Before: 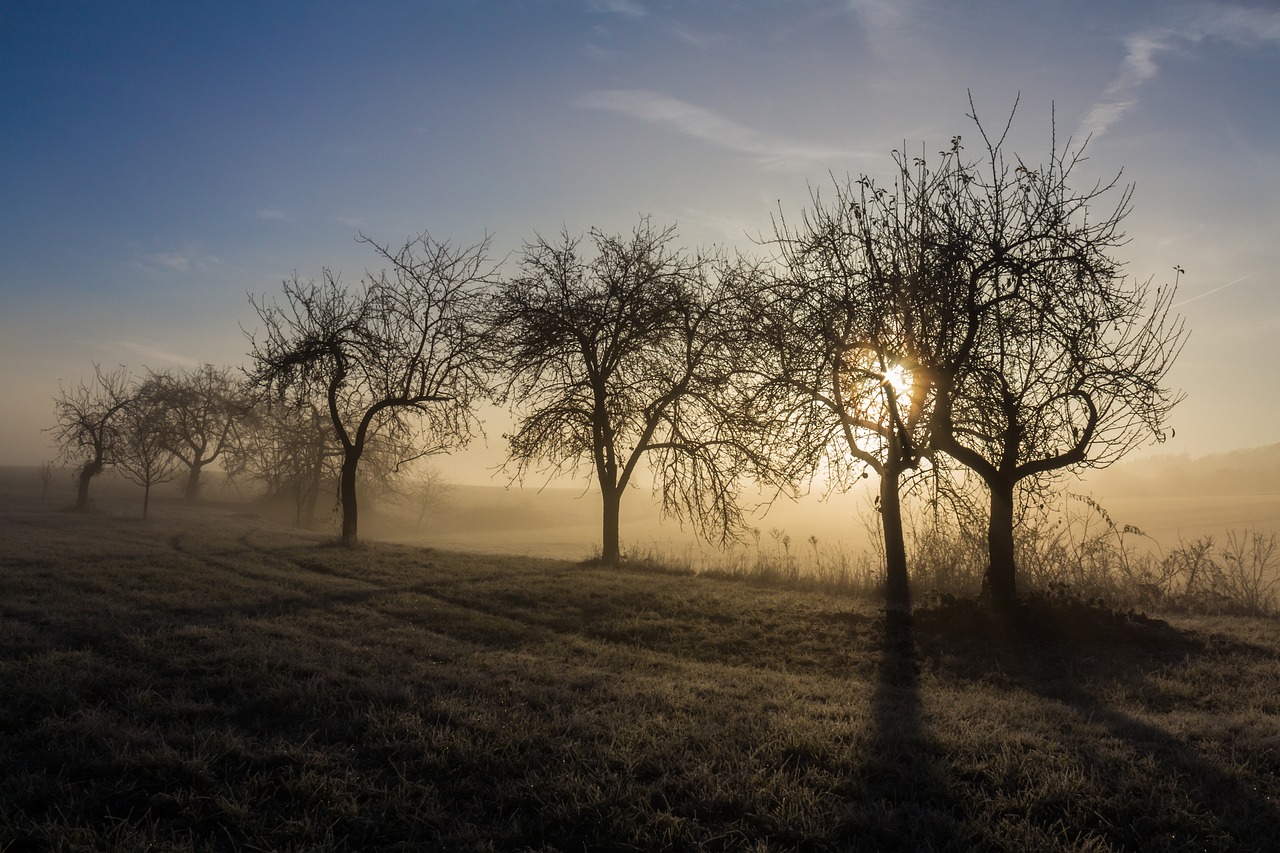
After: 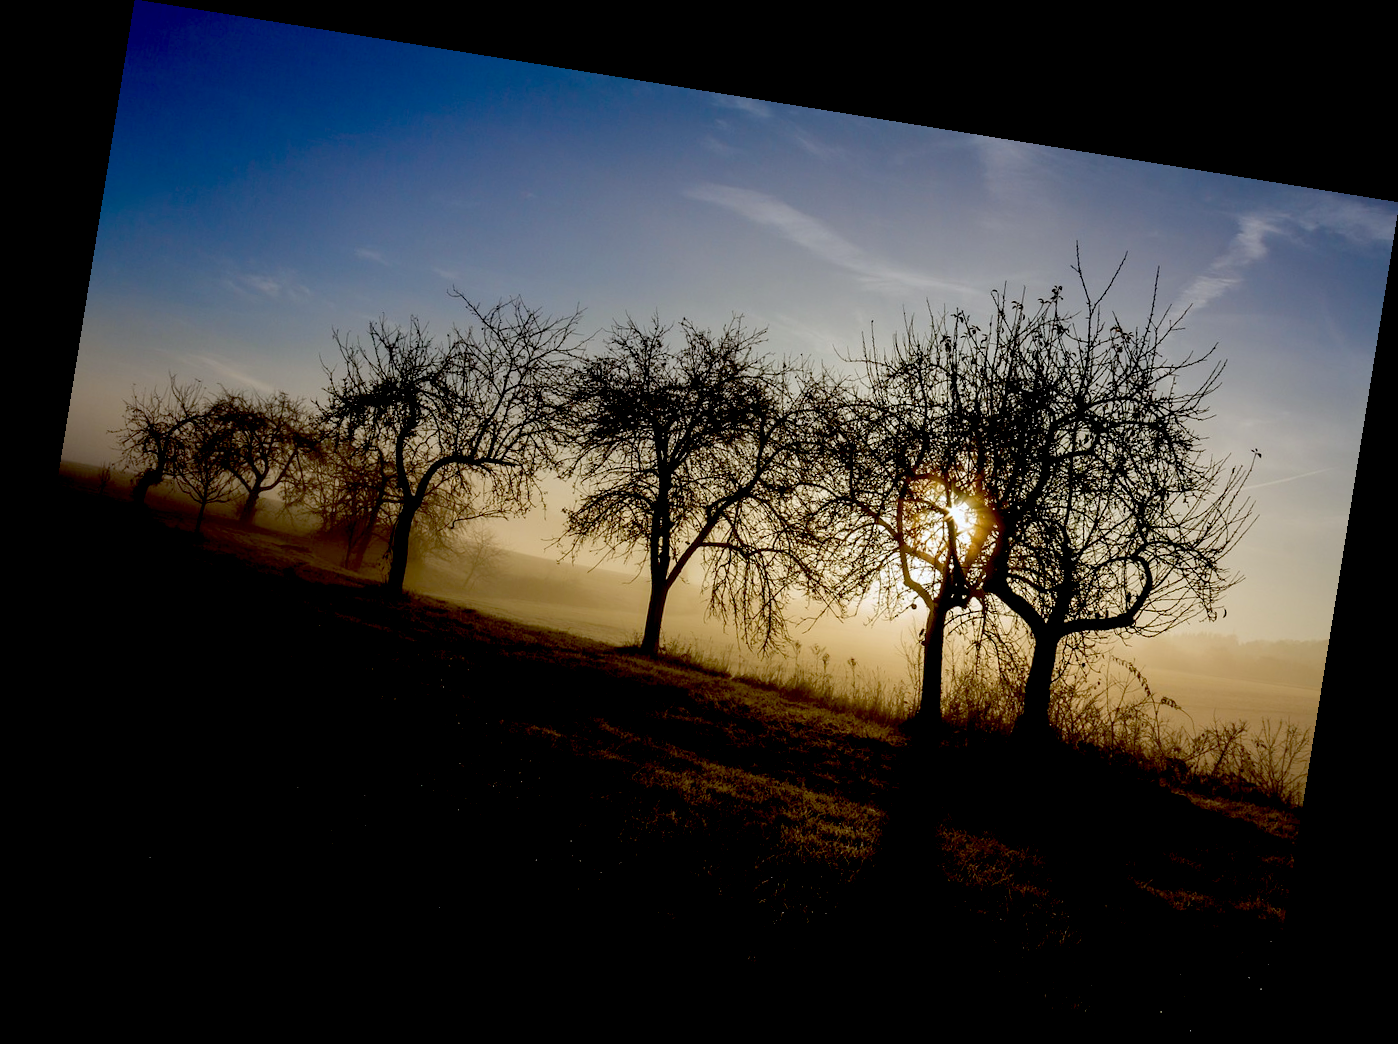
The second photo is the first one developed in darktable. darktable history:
rotate and perspective: rotation 9.12°, automatic cropping off
vibrance: on, module defaults
white balance: red 0.976, blue 1.04
exposure: black level correction 0.056, compensate highlight preservation false
